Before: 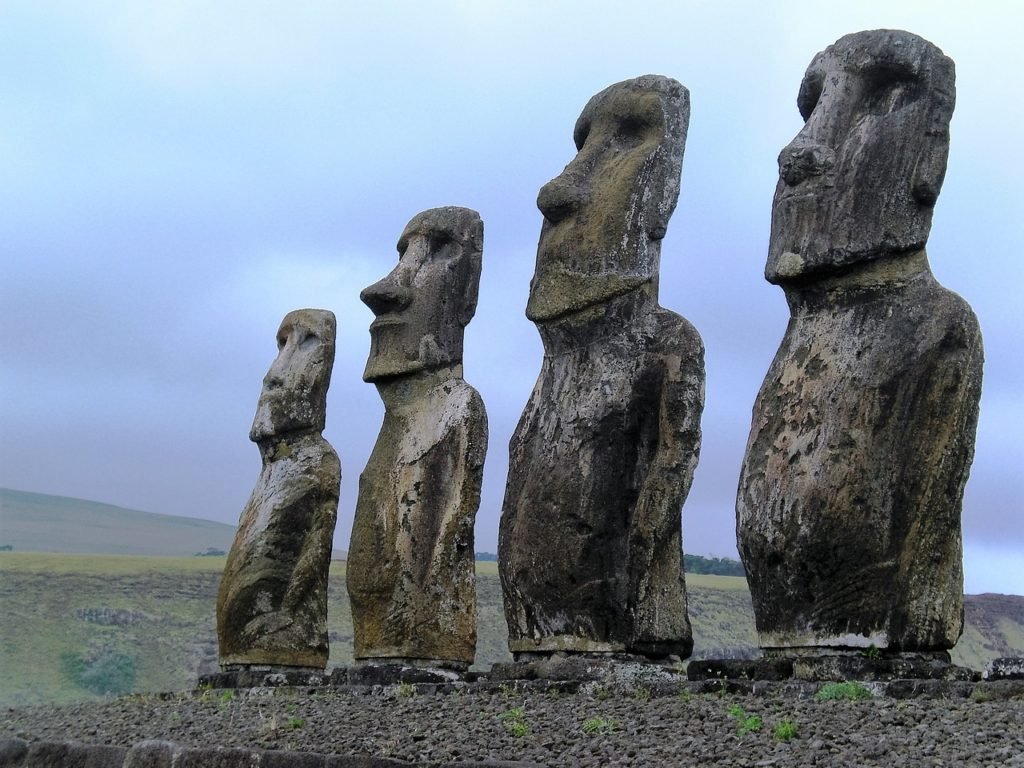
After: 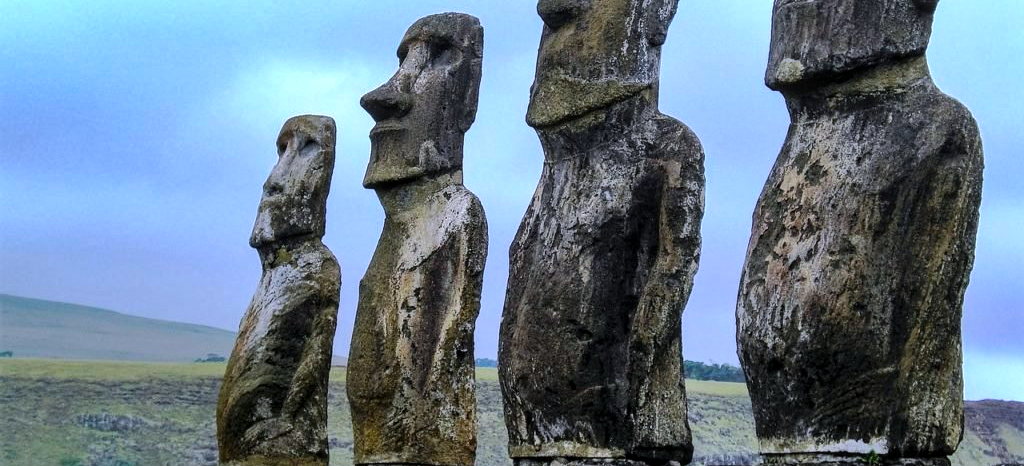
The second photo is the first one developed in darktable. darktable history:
crop and rotate: top 25.357%, bottom 13.942%
white balance: red 0.98, blue 1.034
color balance rgb: perceptual saturation grading › global saturation 30%, global vibrance 20%
shadows and highlights: soften with gaussian
local contrast: on, module defaults
tone equalizer: -8 EV -0.417 EV, -7 EV -0.389 EV, -6 EV -0.333 EV, -5 EV -0.222 EV, -3 EV 0.222 EV, -2 EV 0.333 EV, -1 EV 0.389 EV, +0 EV 0.417 EV, edges refinement/feathering 500, mask exposure compensation -1.57 EV, preserve details no
